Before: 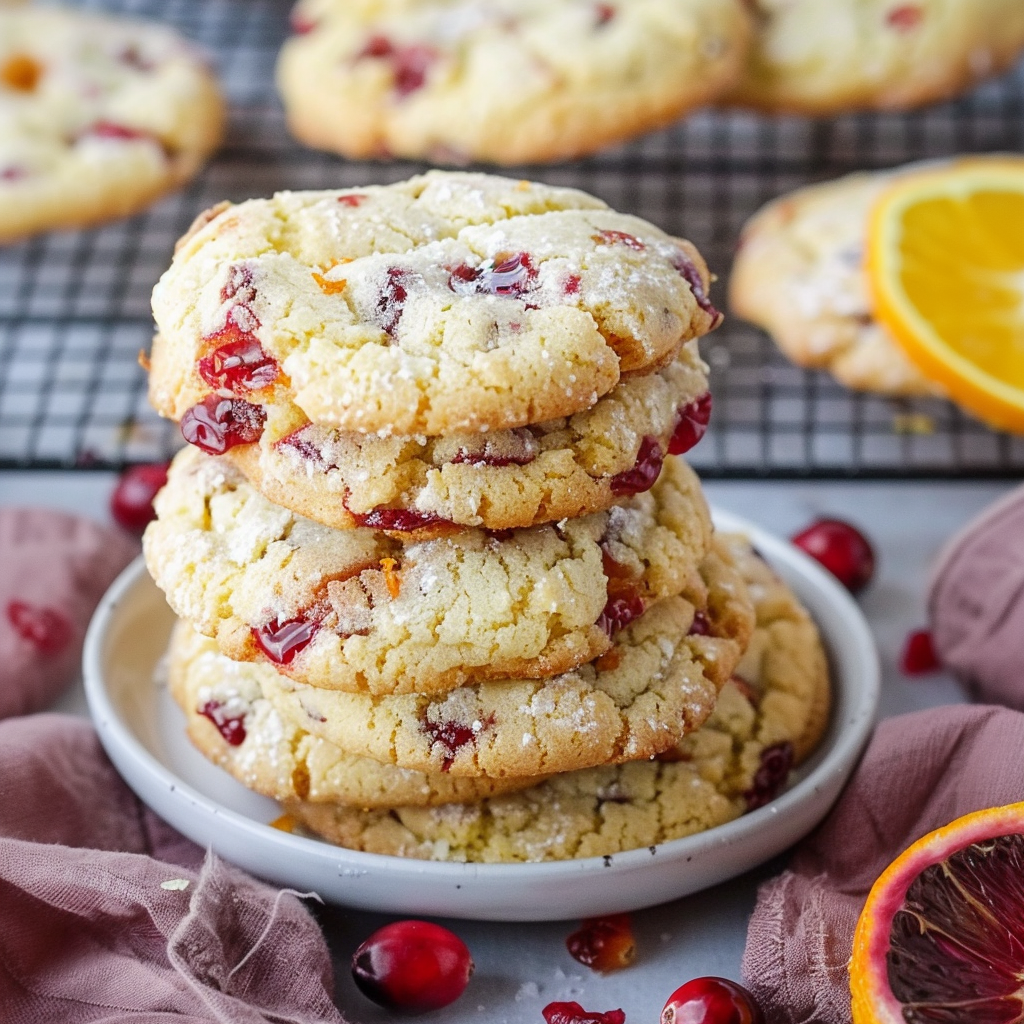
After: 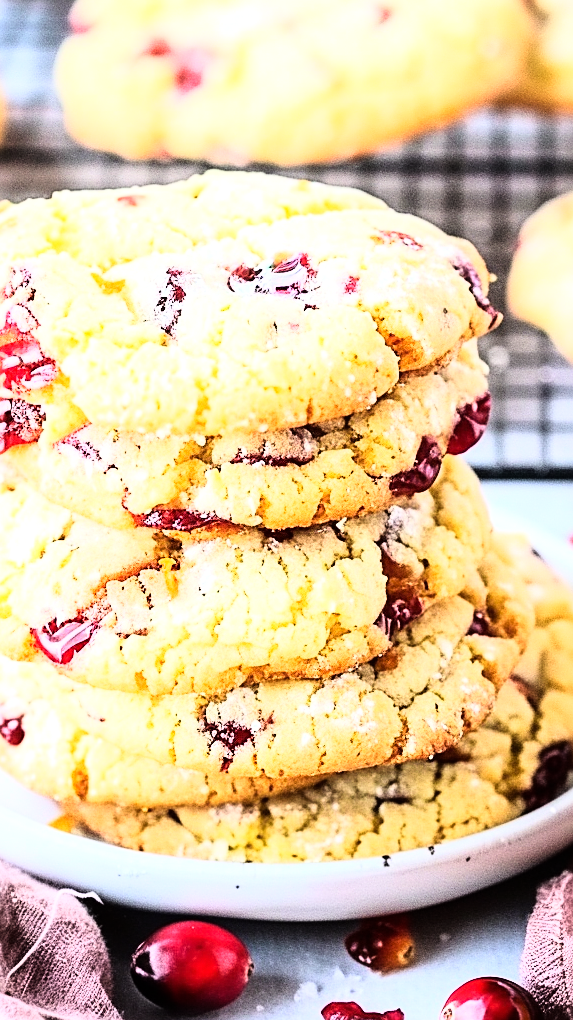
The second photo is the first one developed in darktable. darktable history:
rgb curve: curves: ch0 [(0, 0) (0.21, 0.15) (0.24, 0.21) (0.5, 0.75) (0.75, 0.96) (0.89, 0.99) (1, 1)]; ch1 [(0, 0.02) (0.21, 0.13) (0.25, 0.2) (0.5, 0.67) (0.75, 0.9) (0.89, 0.97) (1, 1)]; ch2 [(0, 0.02) (0.21, 0.13) (0.25, 0.2) (0.5, 0.67) (0.75, 0.9) (0.89, 0.97) (1, 1)], compensate middle gray true
sharpen: on, module defaults
crop: left 21.674%, right 22.086%
exposure: exposure 0.574 EV, compensate highlight preservation false
